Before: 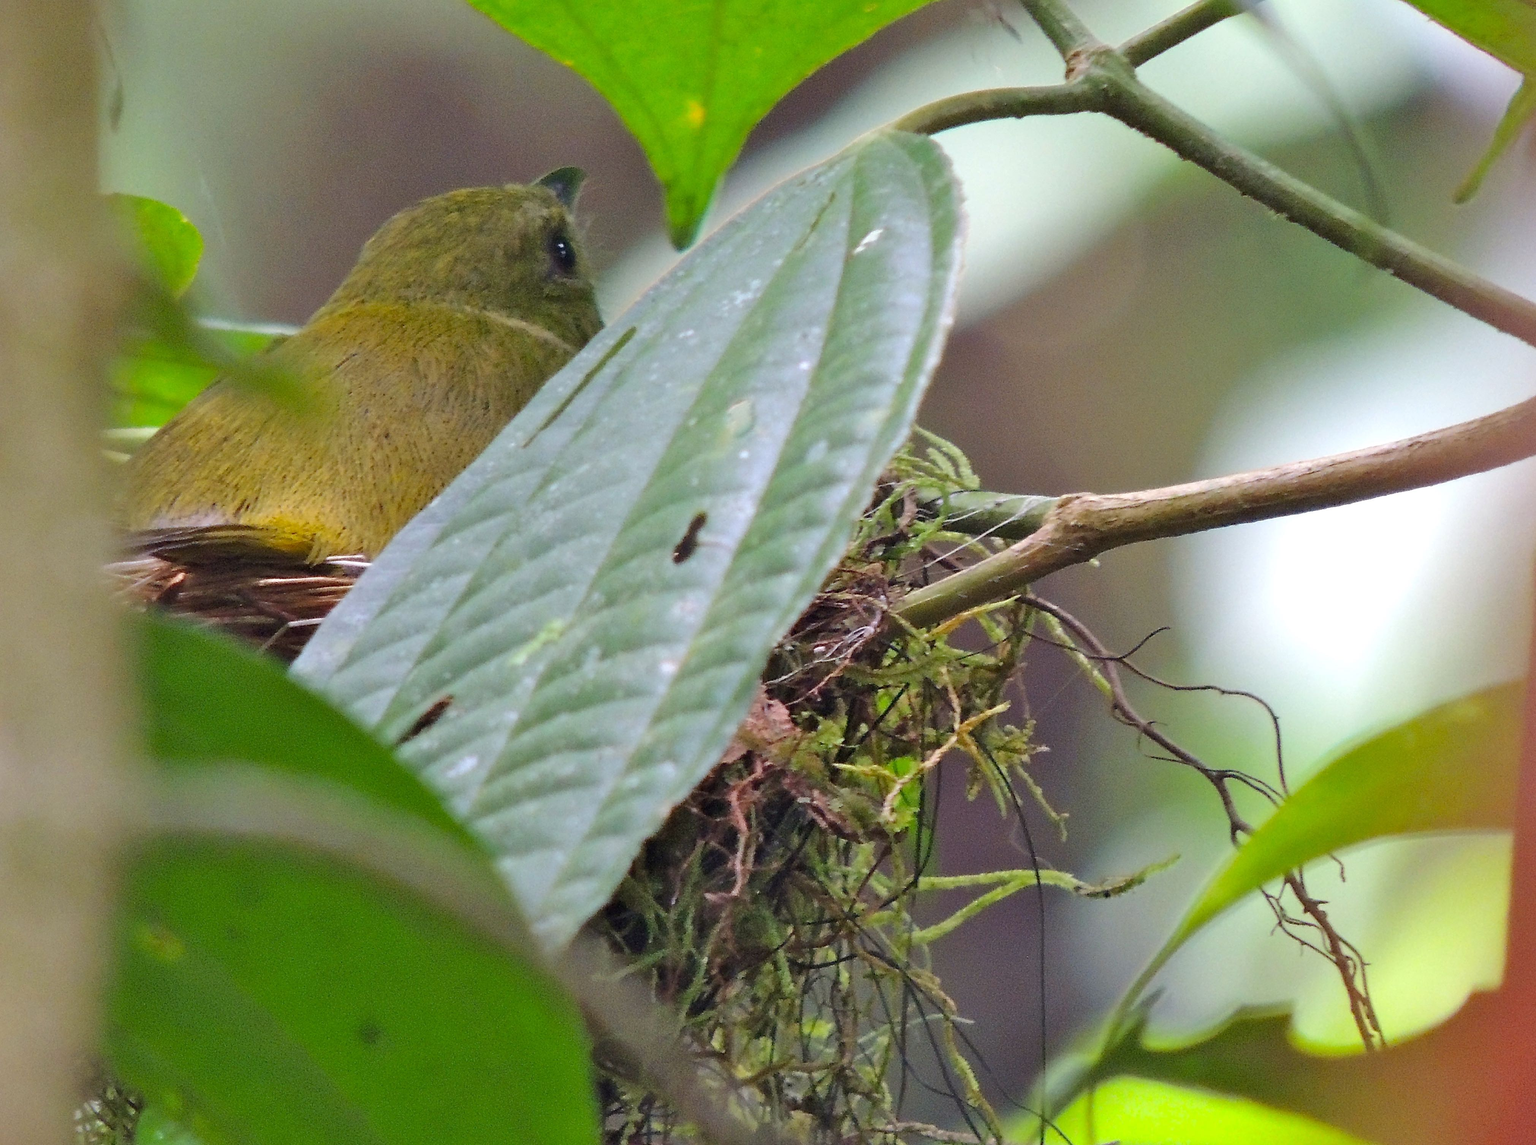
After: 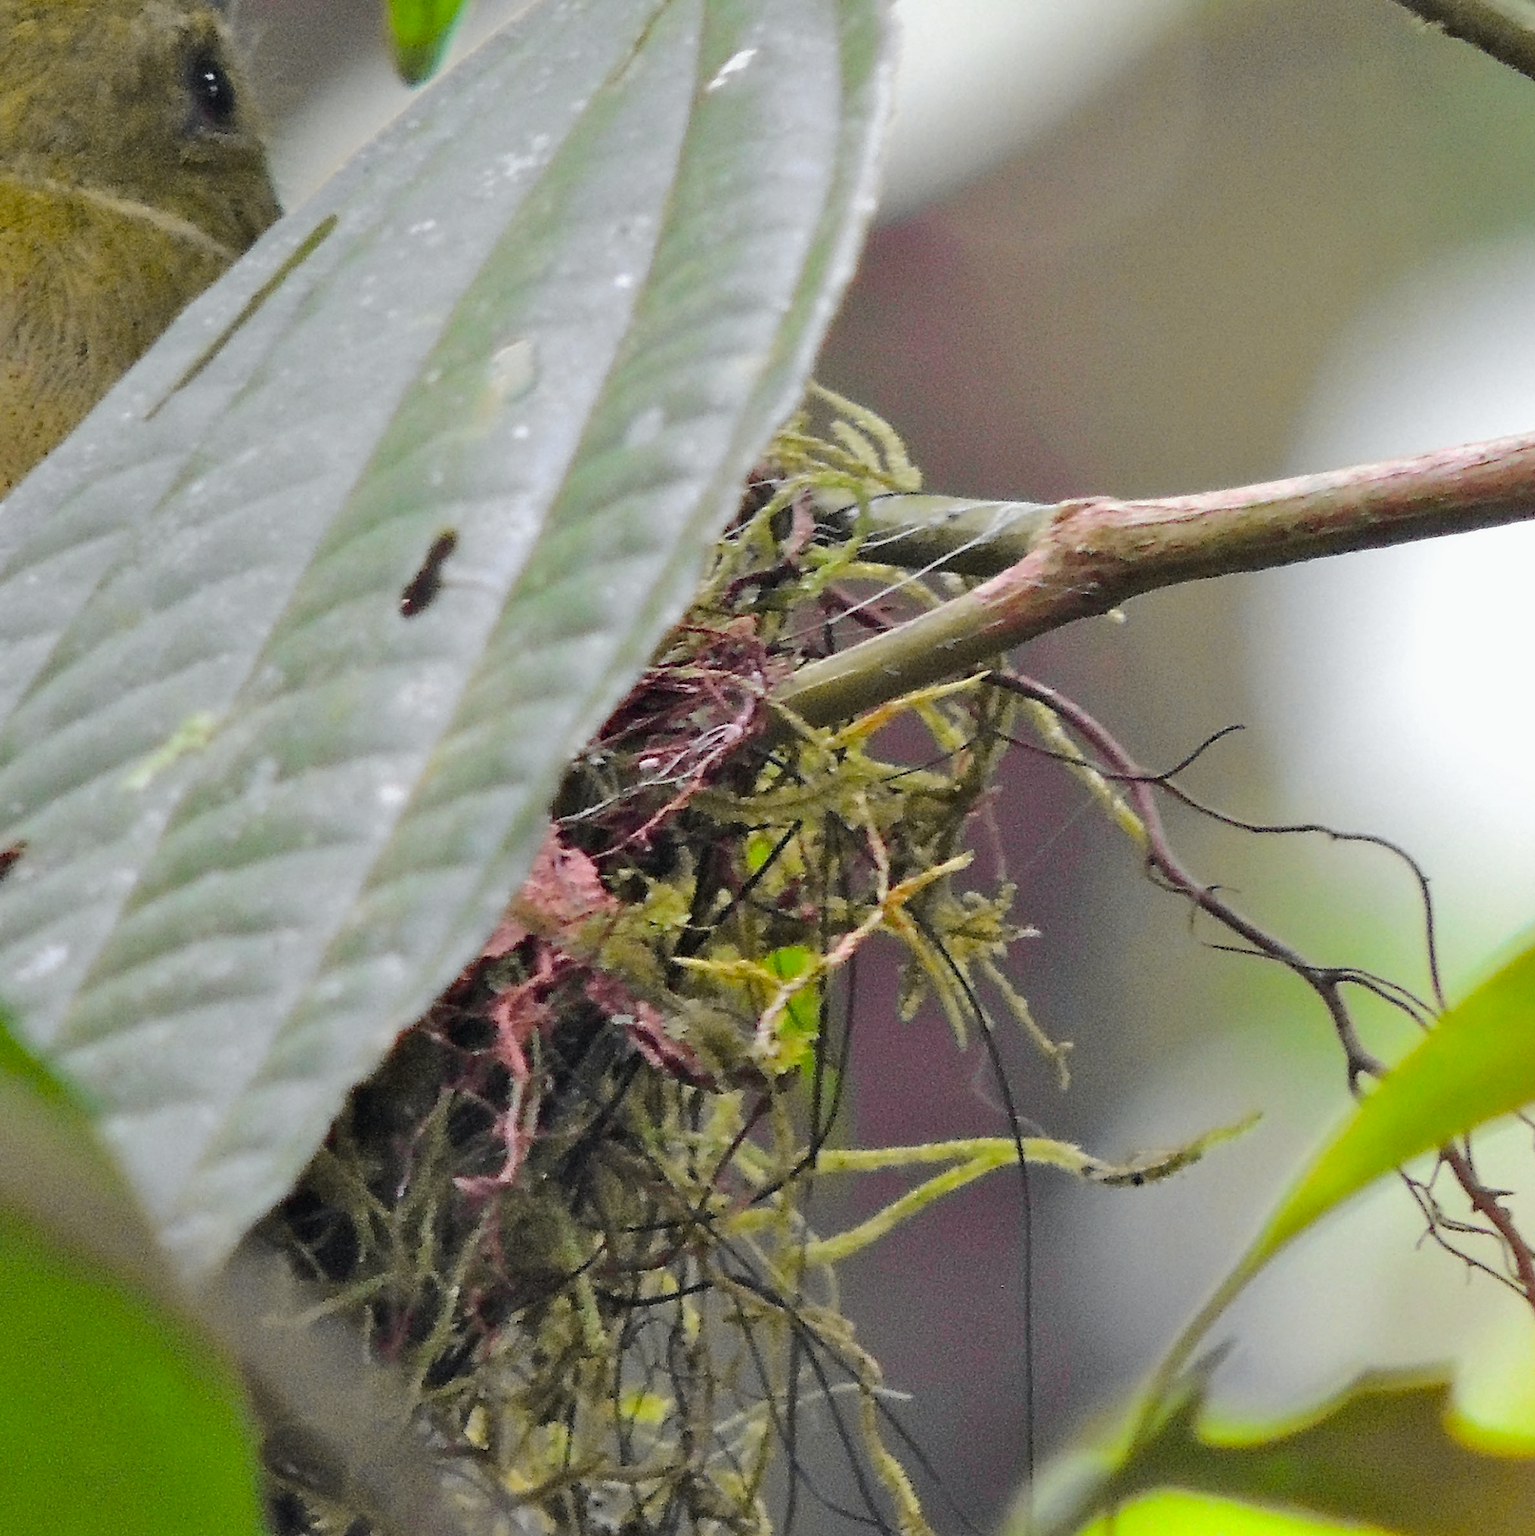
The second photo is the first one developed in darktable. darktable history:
crop and rotate: left 28.508%, top 17.53%, right 12.669%, bottom 3.545%
tone curve: curves: ch0 [(0, 0.012) (0.036, 0.035) (0.274, 0.288) (0.504, 0.536) (0.844, 0.84) (1, 0.983)]; ch1 [(0, 0) (0.389, 0.403) (0.462, 0.486) (0.499, 0.498) (0.511, 0.502) (0.536, 0.547) (0.567, 0.588) (0.626, 0.645) (0.749, 0.781) (1, 1)]; ch2 [(0, 0) (0.457, 0.486) (0.5, 0.5) (0.56, 0.551) (0.615, 0.607) (0.704, 0.732) (1, 1)], color space Lab, independent channels, preserve colors none
